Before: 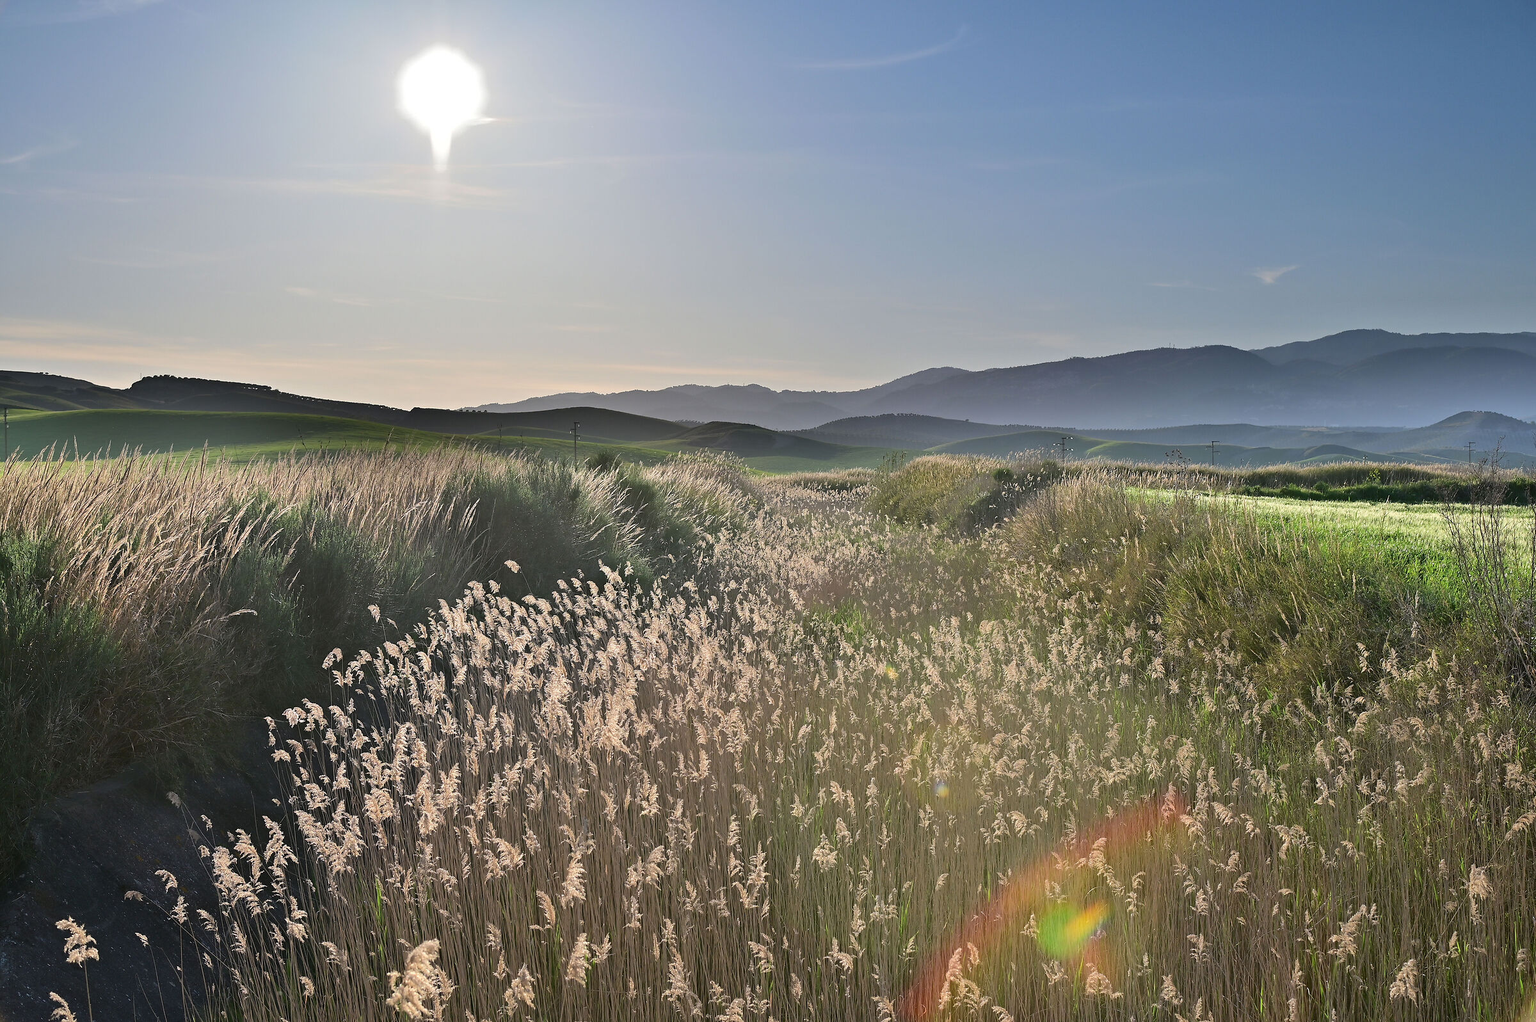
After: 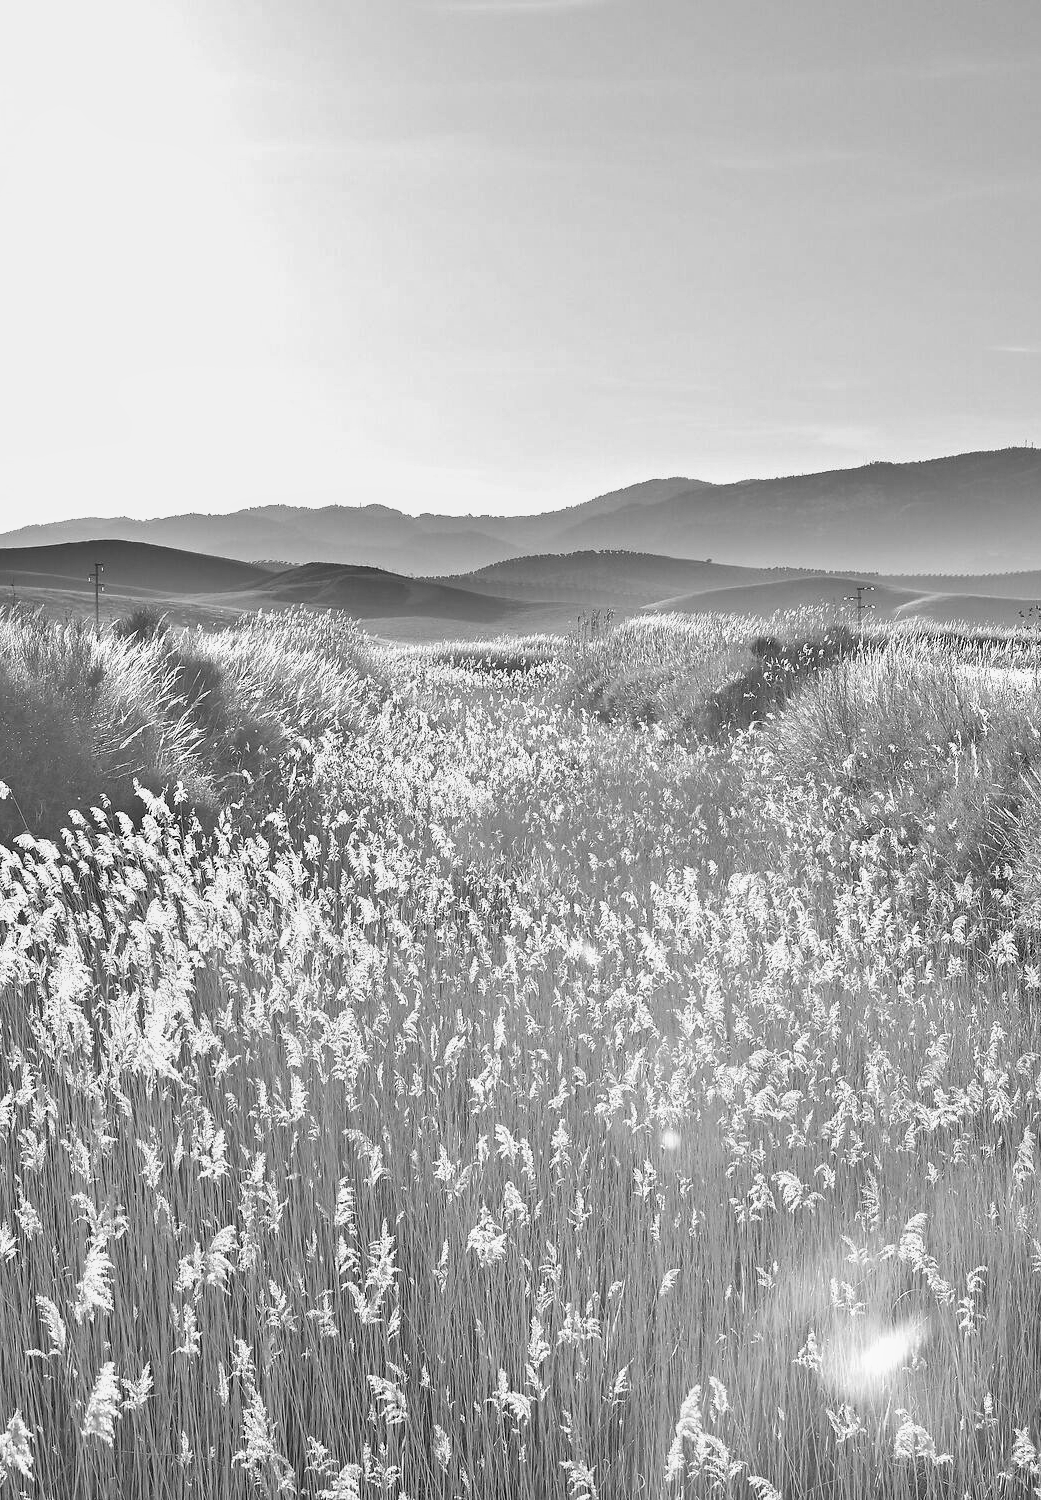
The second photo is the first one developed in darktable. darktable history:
exposure: black level correction 0, exposure 1.388 EV, compensate exposure bias true, compensate highlight preservation false
crop: left 33.452%, top 6.025%, right 23.155%
color balance rgb: shadows lift › chroma 1%, shadows lift › hue 113°, highlights gain › chroma 0.2%, highlights gain › hue 333°, perceptual saturation grading › global saturation 20%, perceptual saturation grading › highlights -50%, perceptual saturation grading › shadows 25%, contrast -10%
monochrome: a -92.57, b 58.91
shadows and highlights: shadows 29.61, highlights -30.47, low approximation 0.01, soften with gaussian
local contrast: highlights 100%, shadows 100%, detail 120%, midtone range 0.2
